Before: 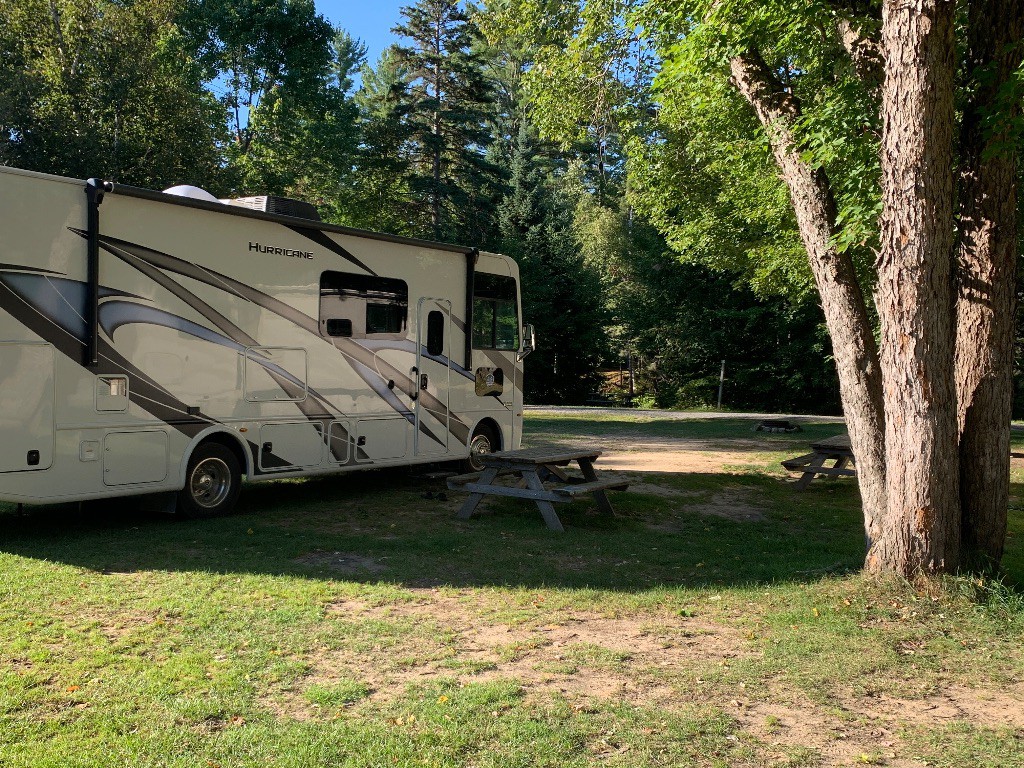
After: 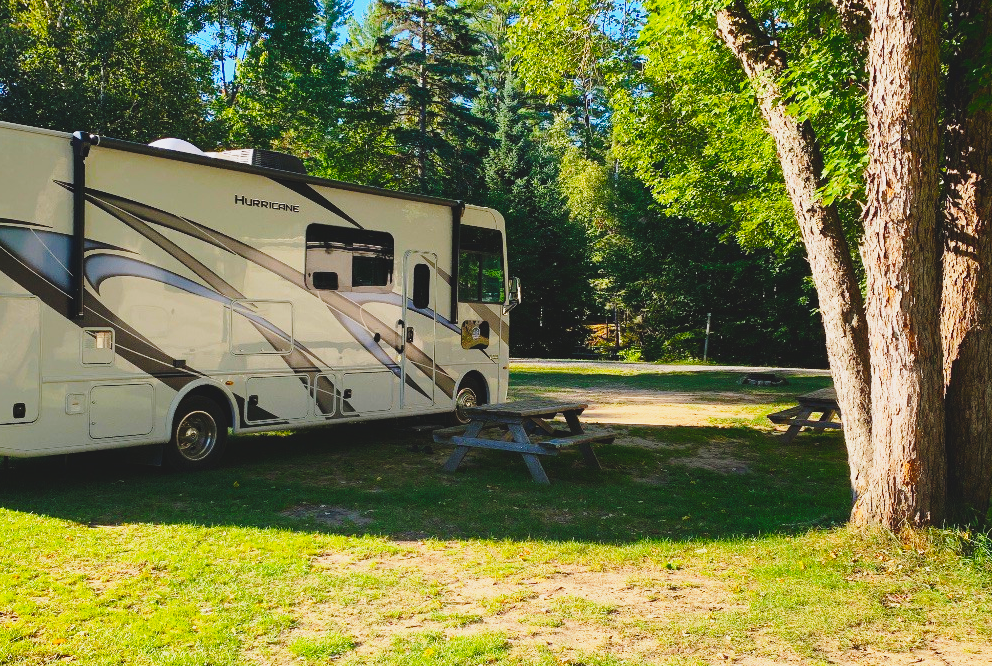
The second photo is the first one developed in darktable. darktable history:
crop: left 1.45%, top 6.192%, right 1.32%, bottom 7.035%
contrast brightness saturation: contrast -0.114
base curve: curves: ch0 [(0, 0) (0.028, 0.03) (0.121, 0.232) (0.46, 0.748) (0.859, 0.968) (1, 1)], preserve colors none
color balance rgb: global offset › luminance 0.496%, linear chroma grading › global chroma 17.1%, perceptual saturation grading › global saturation 25.175%
